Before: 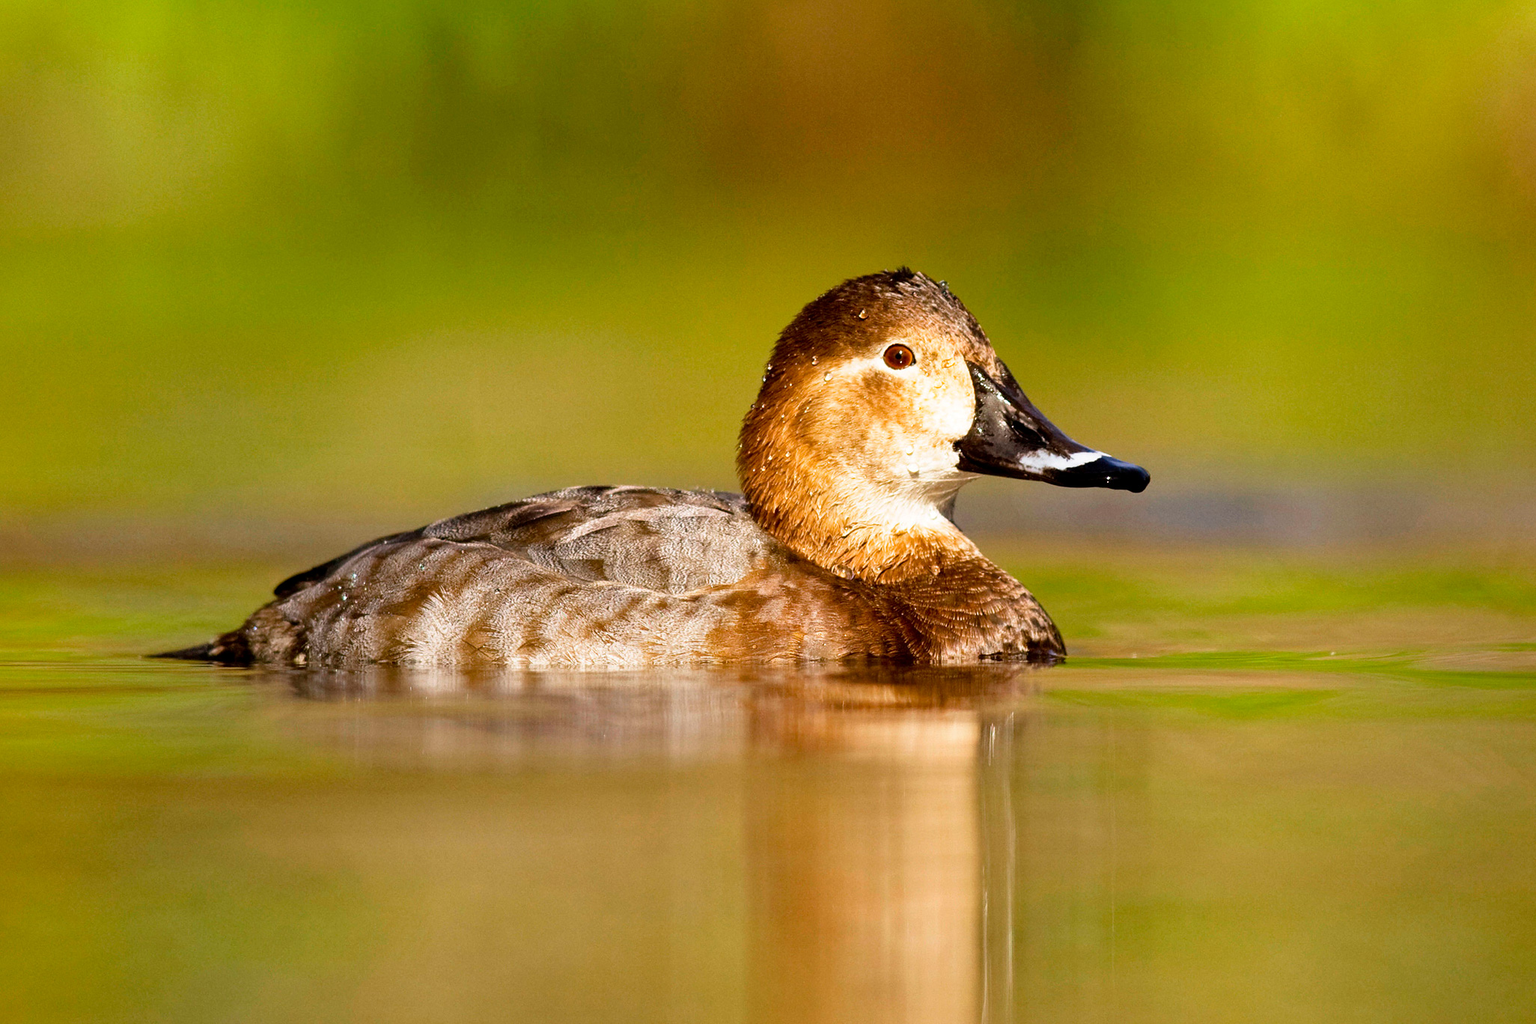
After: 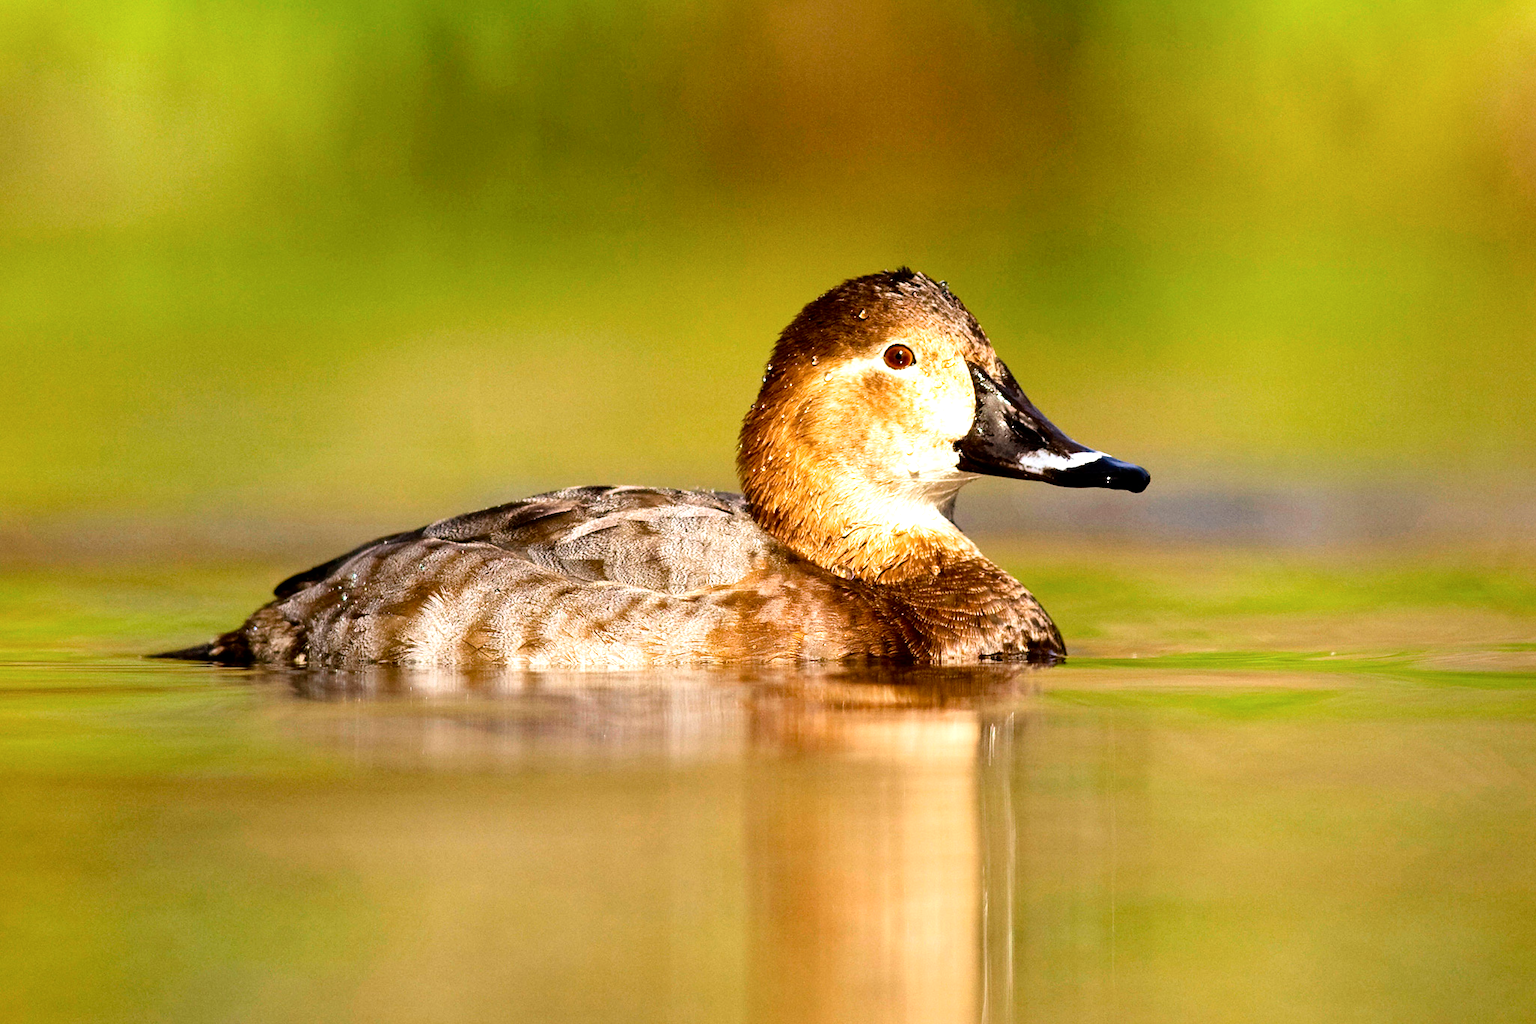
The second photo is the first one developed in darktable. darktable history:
tone equalizer: -8 EV -0.442 EV, -7 EV -0.381 EV, -6 EV -0.347 EV, -5 EV -0.225 EV, -3 EV 0.23 EV, -2 EV 0.355 EV, -1 EV 0.374 EV, +0 EV 0.39 EV
contrast brightness saturation: contrast 0.143
